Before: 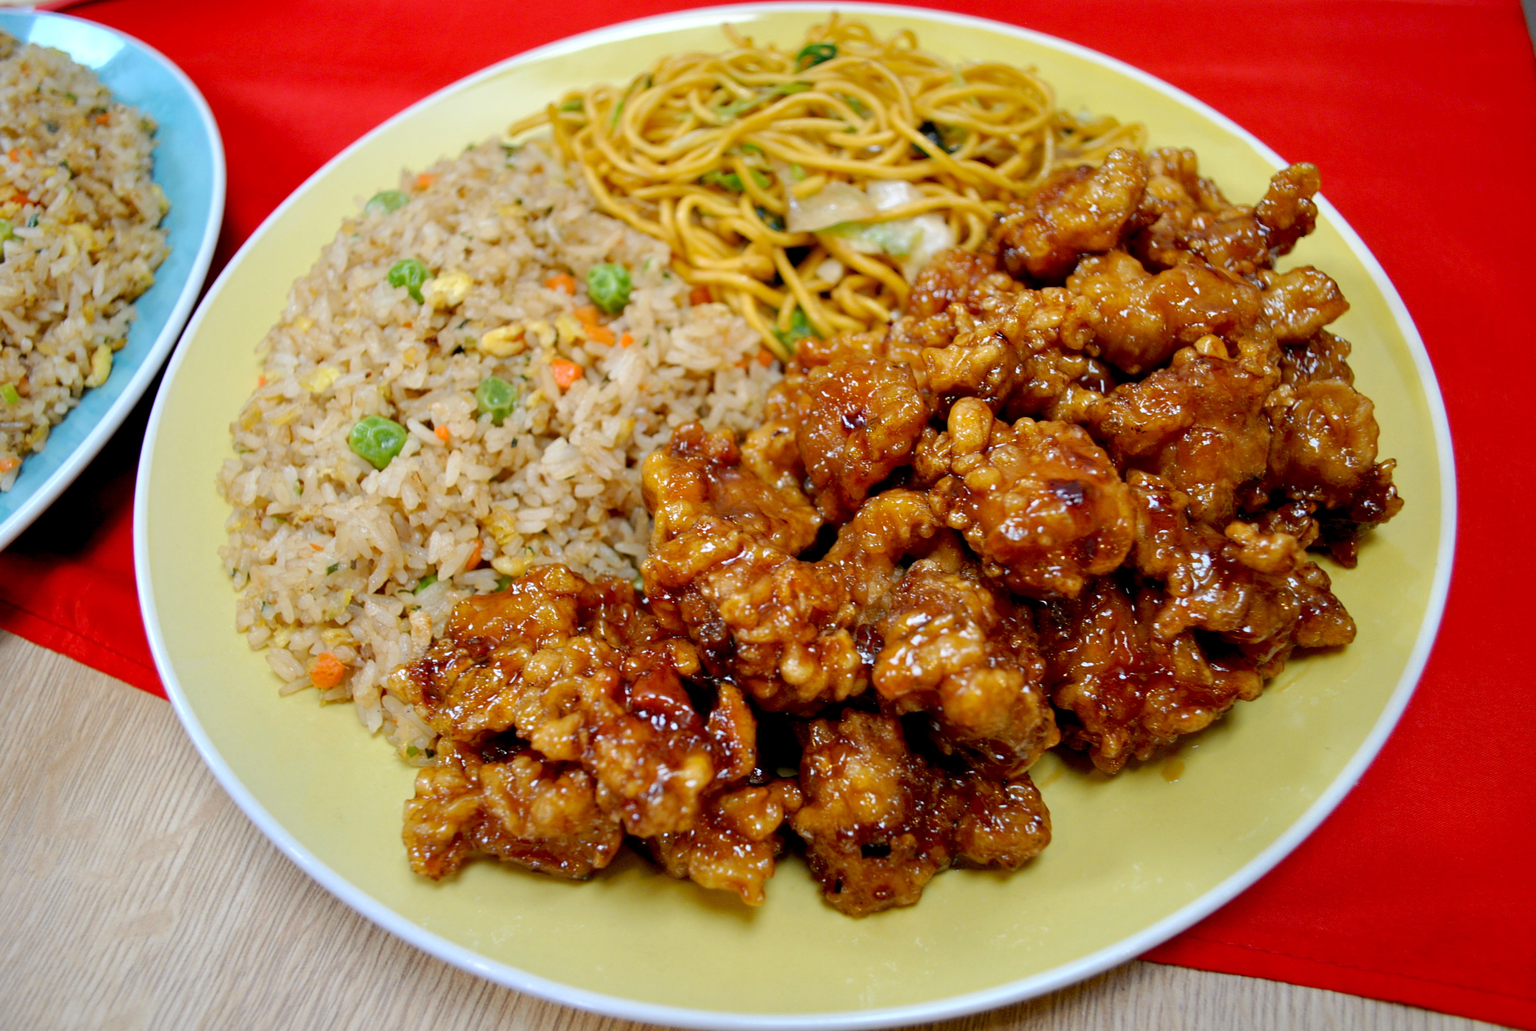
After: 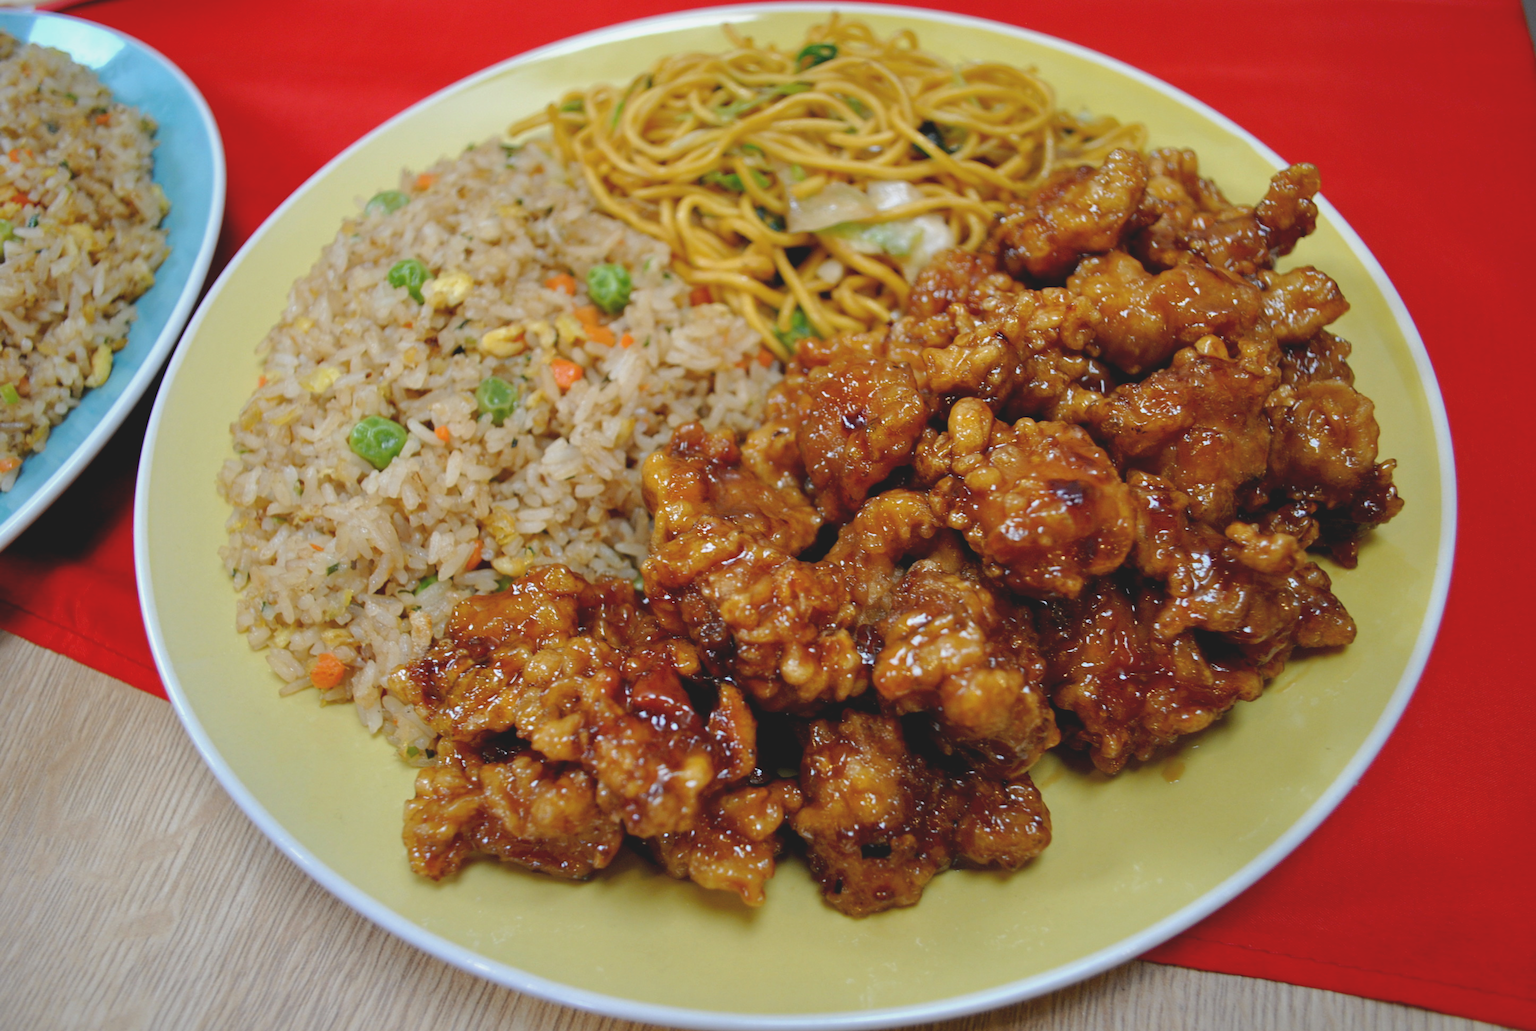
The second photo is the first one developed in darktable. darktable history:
base curve: curves: ch0 [(0, 0) (0.74, 0.67) (1, 1)]
exposure: black level correction -0.015, exposure -0.126 EV, compensate highlight preservation false
